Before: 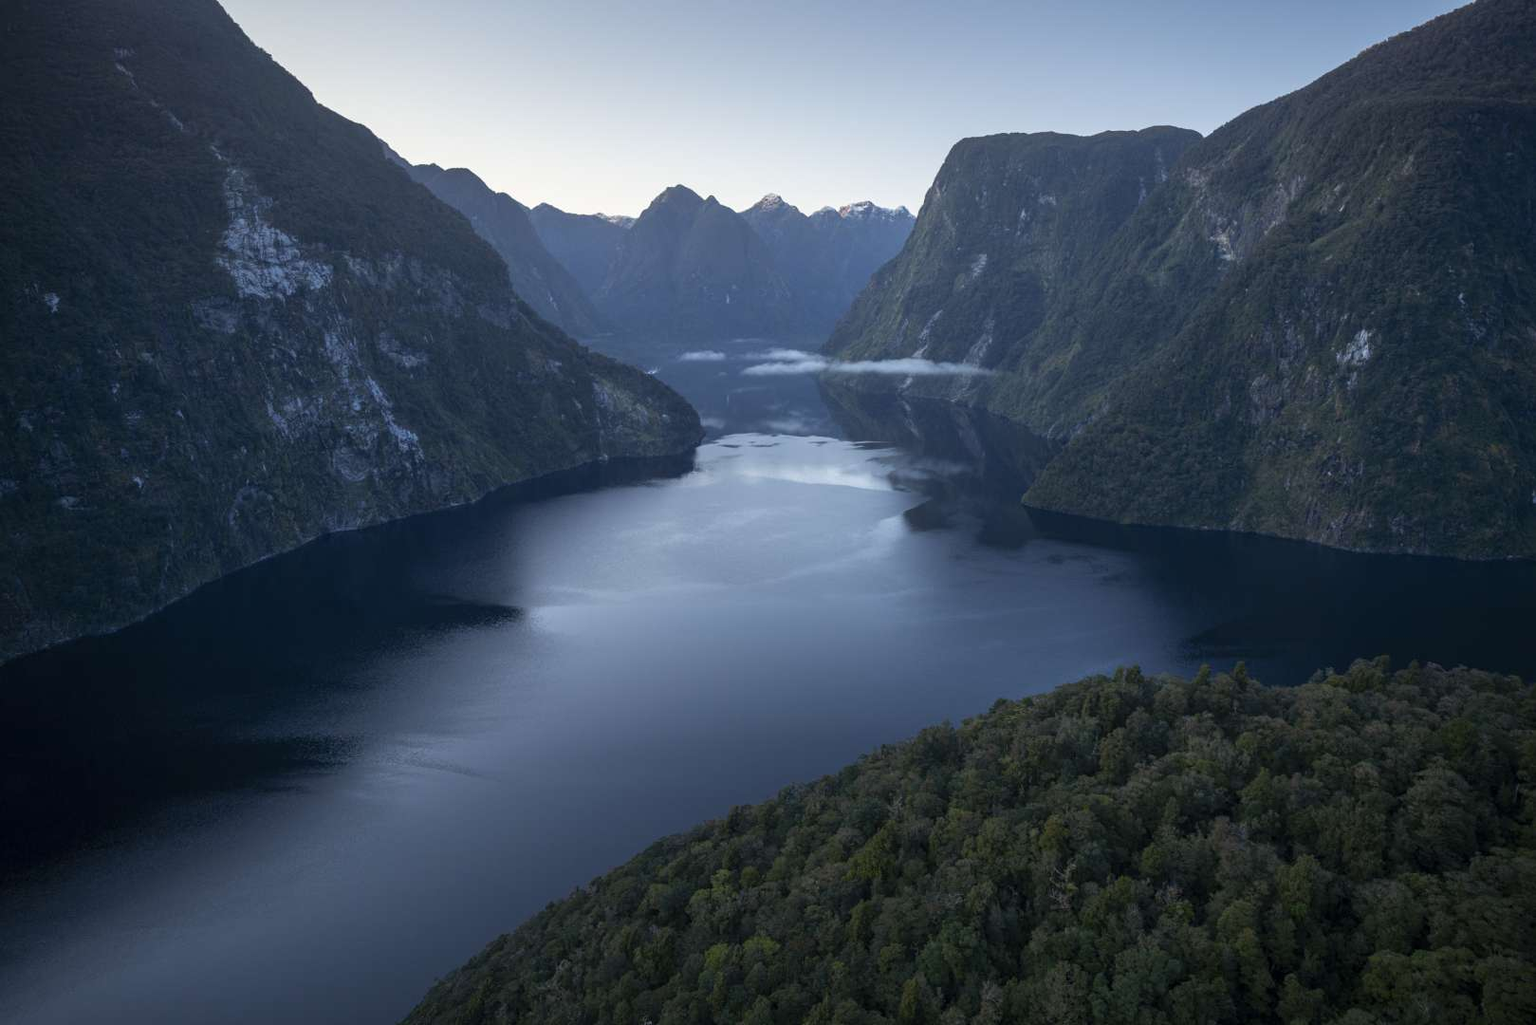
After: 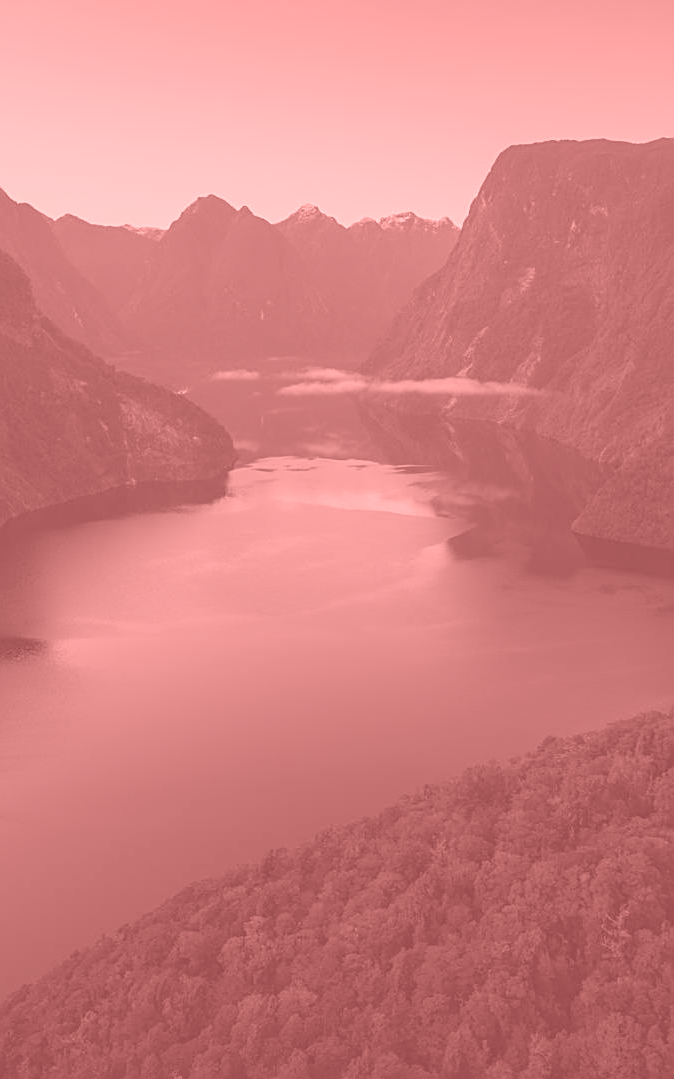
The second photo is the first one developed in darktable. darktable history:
sharpen: on, module defaults
colorize: saturation 51%, source mix 50.67%, lightness 50.67%
base curve: preserve colors none
crop: left 31.229%, right 27.105%
